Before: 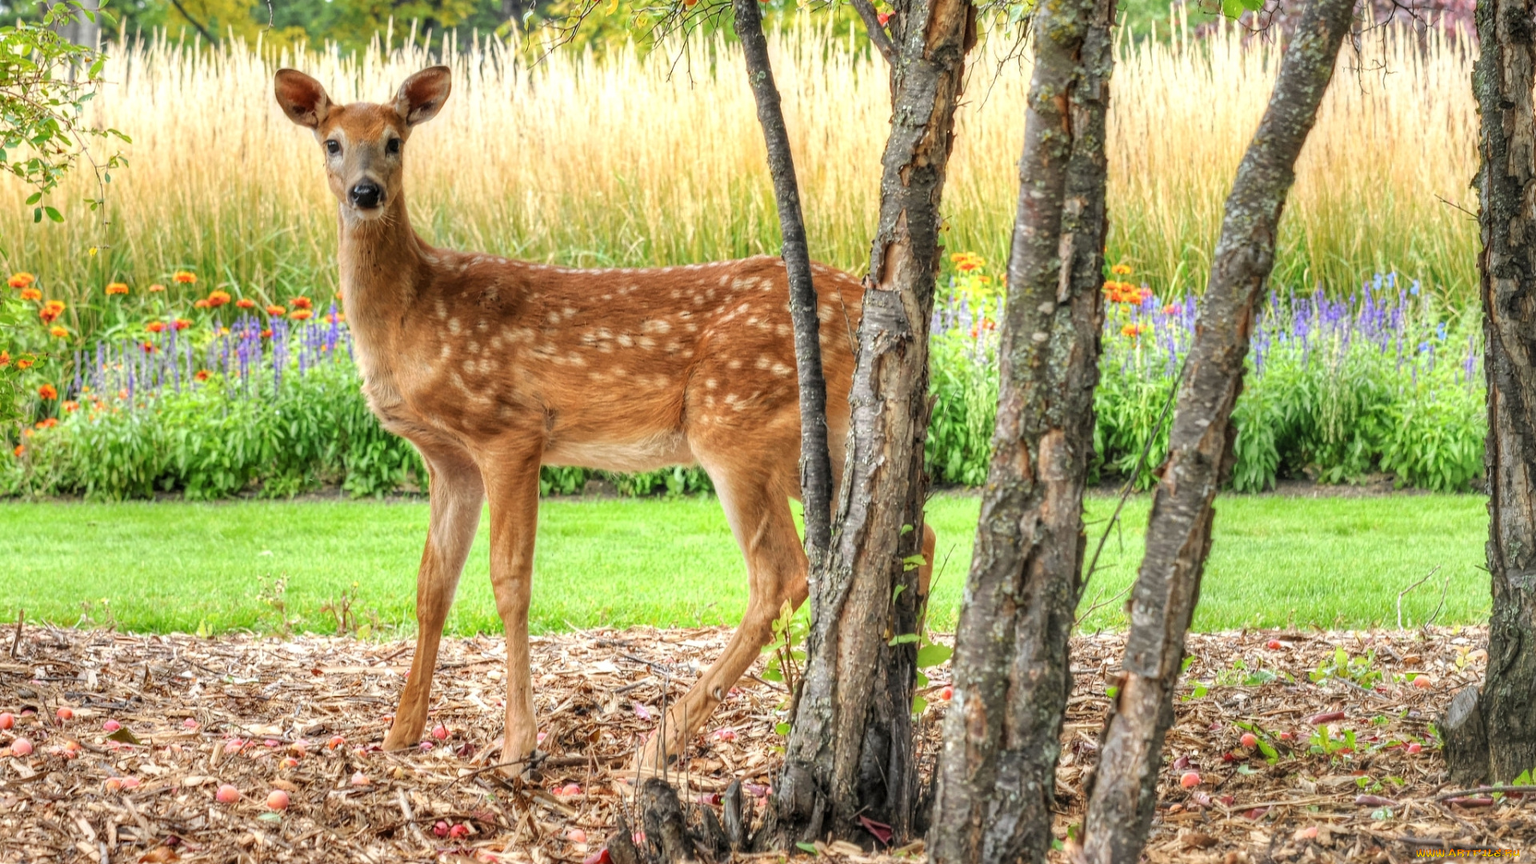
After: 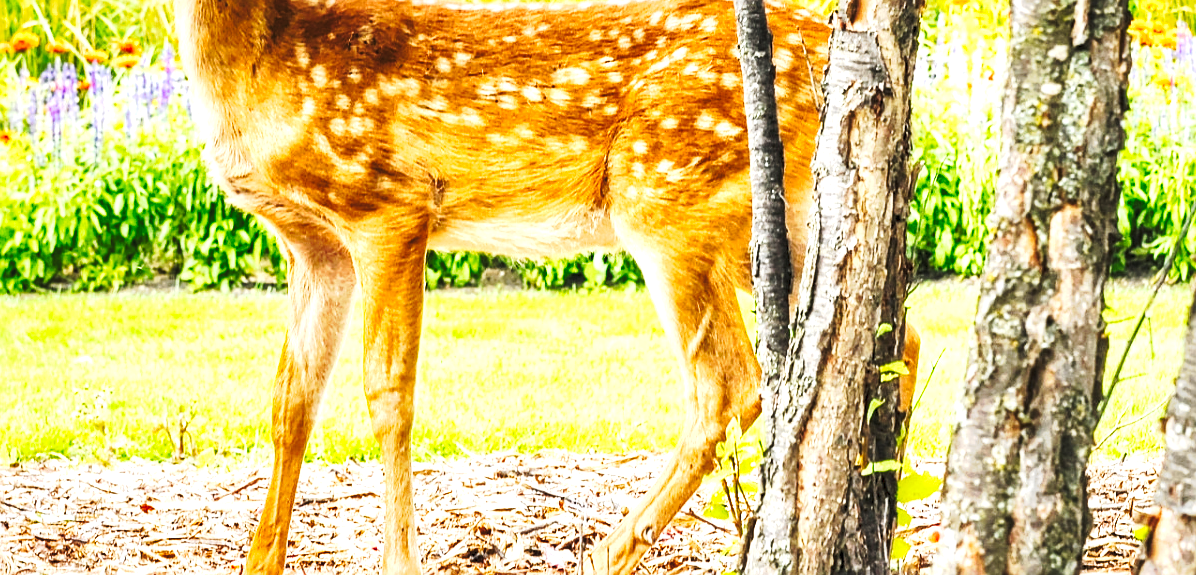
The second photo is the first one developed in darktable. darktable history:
exposure: exposure -0.312 EV, compensate highlight preservation false
local contrast: mode bilateral grid, contrast 19, coarseness 51, detail 144%, midtone range 0.2
crop: left 13.02%, top 30.811%, right 24.676%, bottom 15.937%
tone curve: curves: ch0 [(0, 0) (0.003, 0.045) (0.011, 0.054) (0.025, 0.069) (0.044, 0.083) (0.069, 0.101) (0.1, 0.119) (0.136, 0.146) (0.177, 0.177) (0.224, 0.221) (0.277, 0.277) (0.335, 0.362) (0.399, 0.452) (0.468, 0.571) (0.543, 0.666) (0.623, 0.758) (0.709, 0.853) (0.801, 0.896) (0.898, 0.945) (1, 1)], preserve colors none
contrast brightness saturation: saturation -0.056
color balance rgb: linear chroma grading › global chroma 14.73%, perceptual saturation grading › global saturation 0.236%, perceptual brilliance grading › global brilliance 29.245%, perceptual brilliance grading › highlights 12.427%, perceptual brilliance grading › mid-tones 23.69%
sharpen: on, module defaults
